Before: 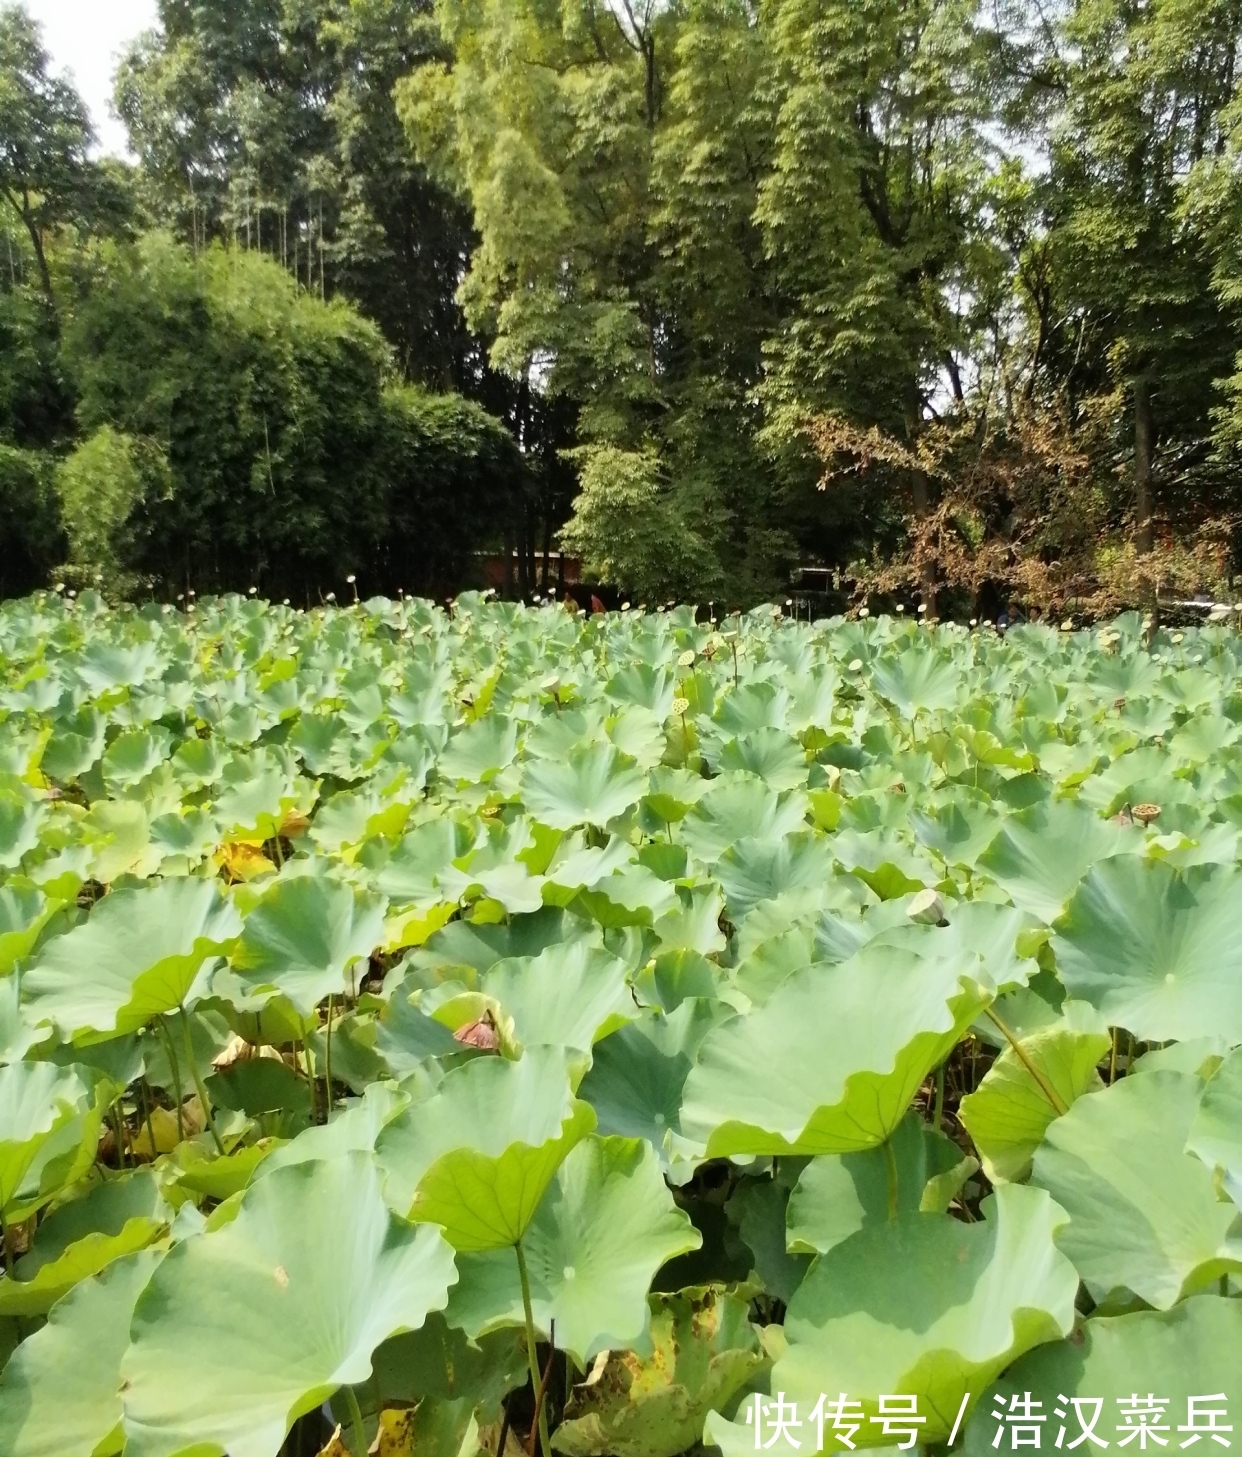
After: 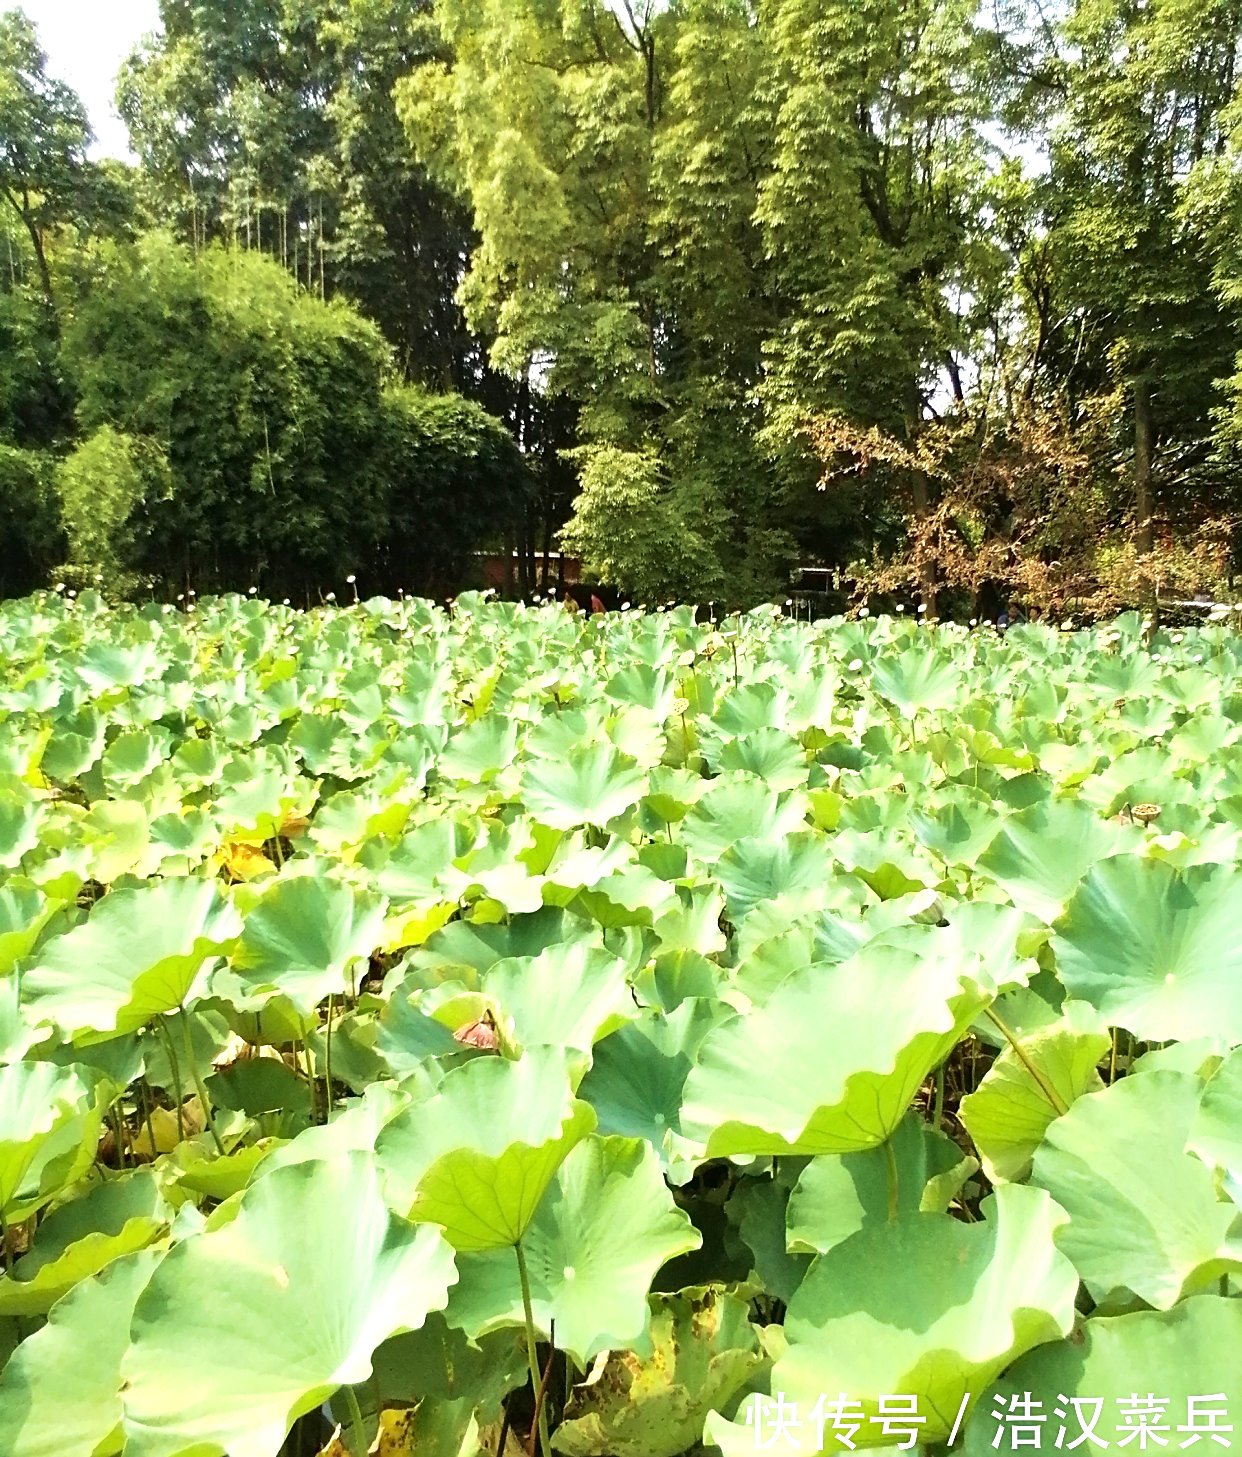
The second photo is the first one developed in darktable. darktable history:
velvia: strength 44.35%
exposure: exposure 0.605 EV, compensate highlight preservation false
sharpen: on, module defaults
